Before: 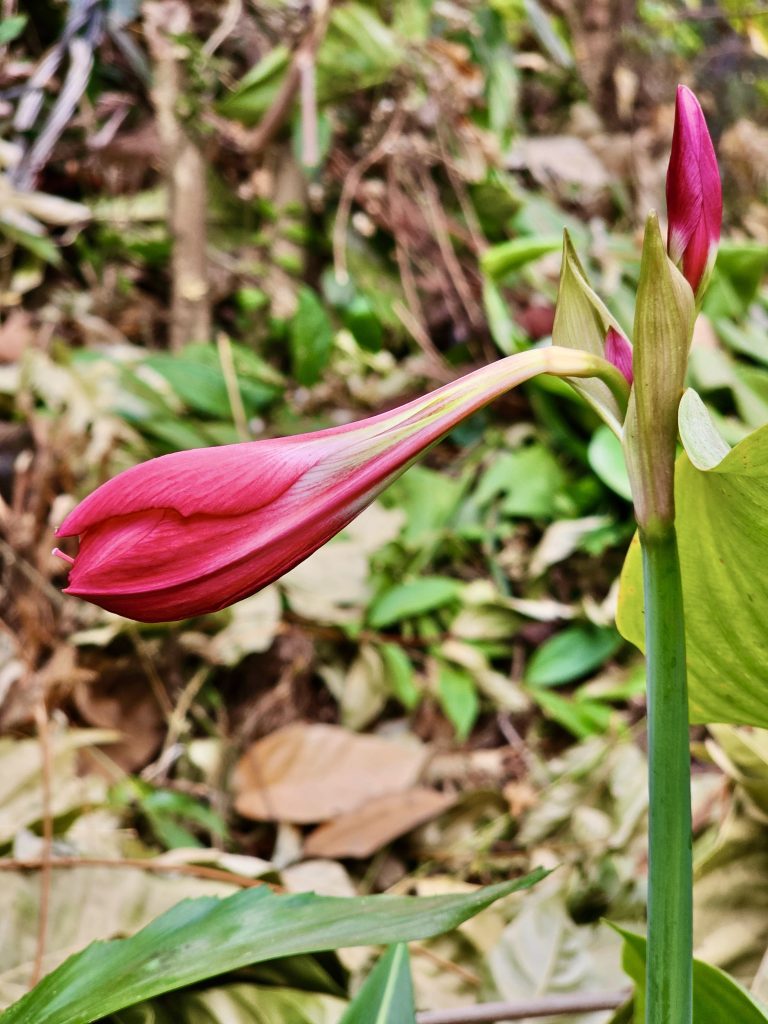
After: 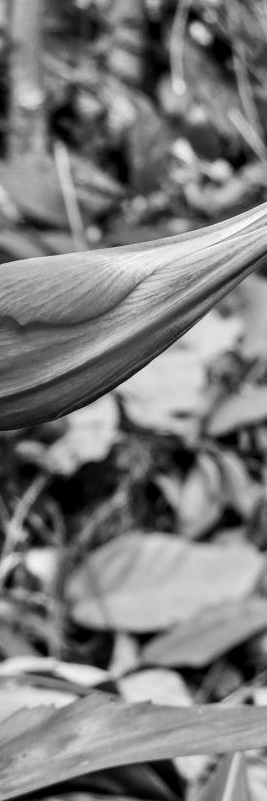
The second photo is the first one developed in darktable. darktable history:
local contrast: detail 130%
crop and rotate: left 21.32%, top 18.733%, right 43.816%, bottom 2.981%
color calibration: output gray [0.28, 0.41, 0.31, 0], illuminant as shot in camera, x 0.379, y 0.381, temperature 4104.71 K
